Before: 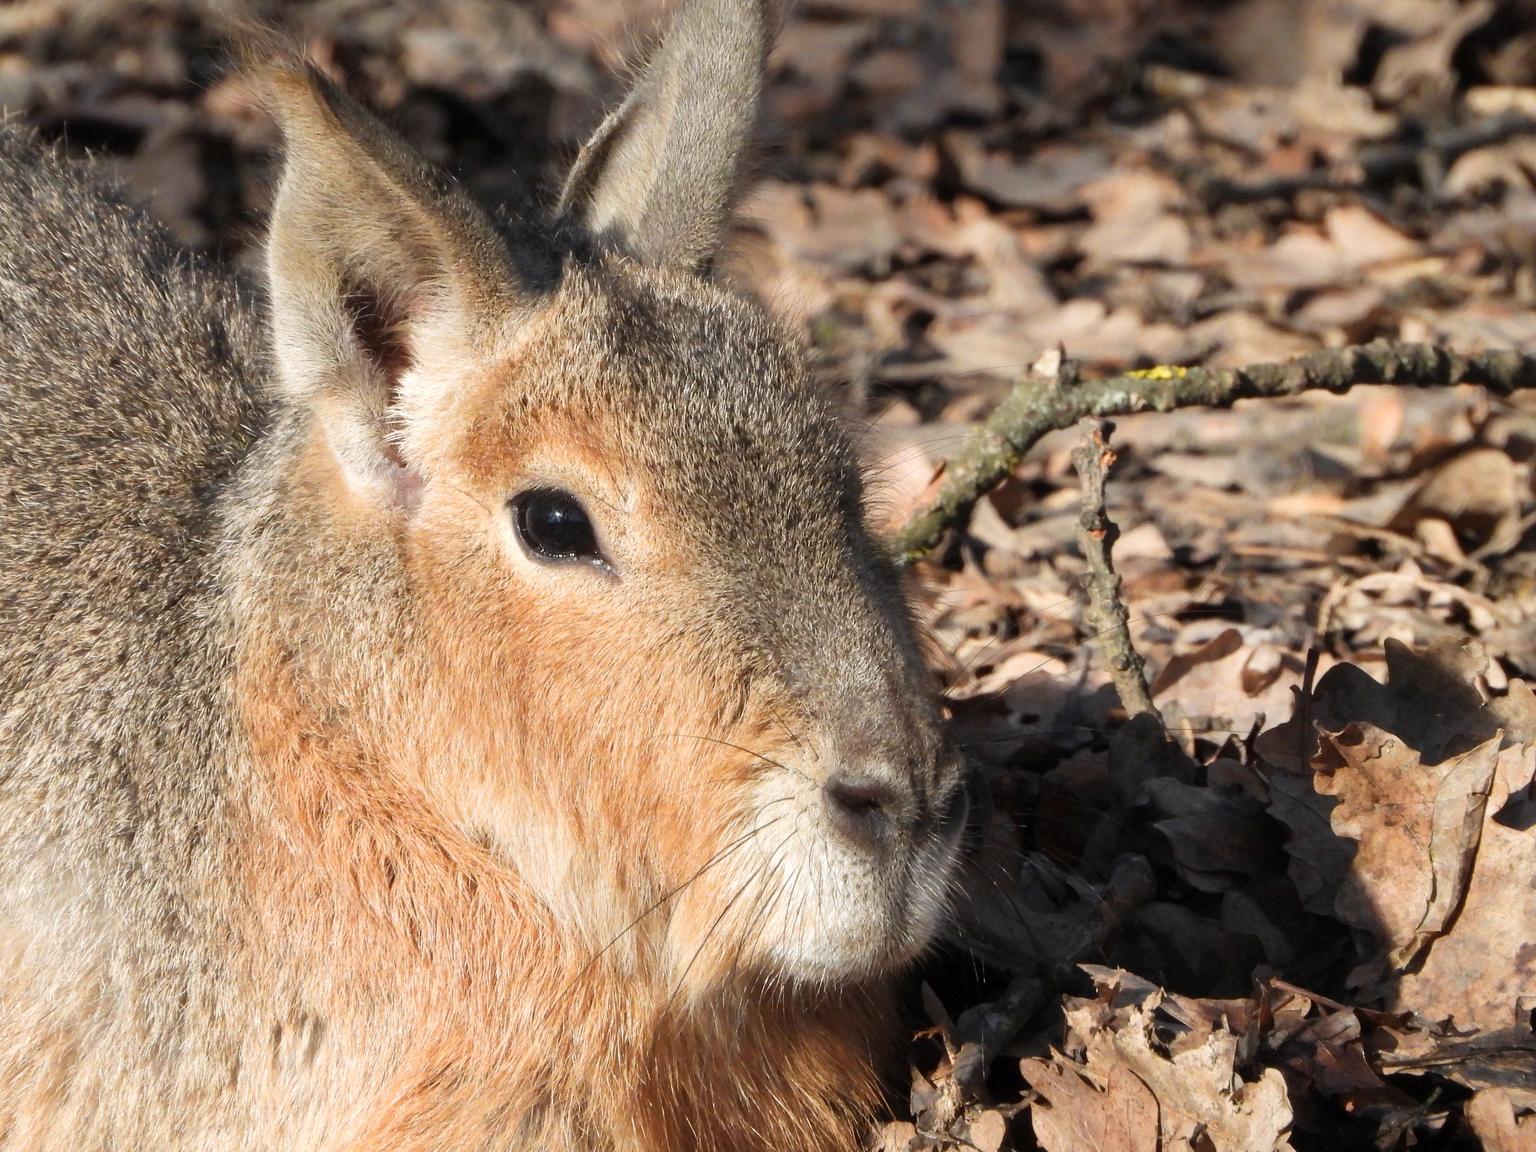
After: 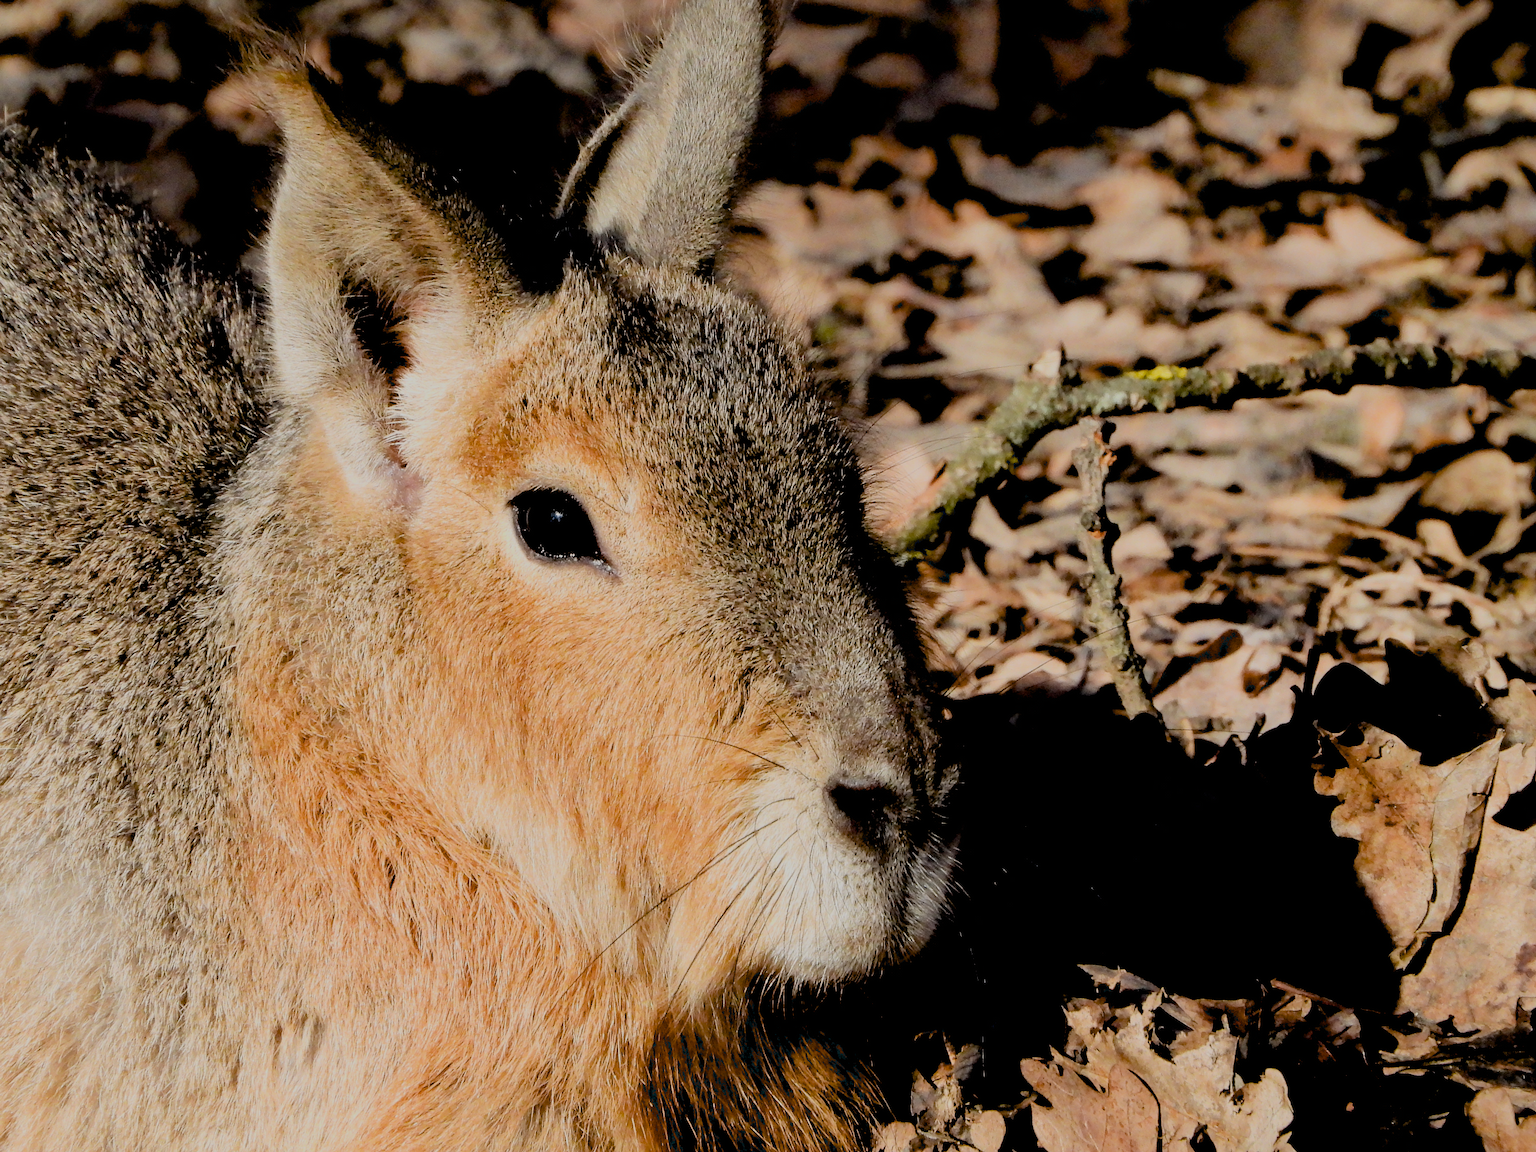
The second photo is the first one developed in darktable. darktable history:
sharpen: amount 0.201
exposure: black level correction 0.056, exposure -0.039 EV, compensate highlight preservation false
filmic rgb: black relative exposure -6.15 EV, white relative exposure 6.95 EV, hardness 2.28, color science v6 (2022), iterations of high-quality reconstruction 10
